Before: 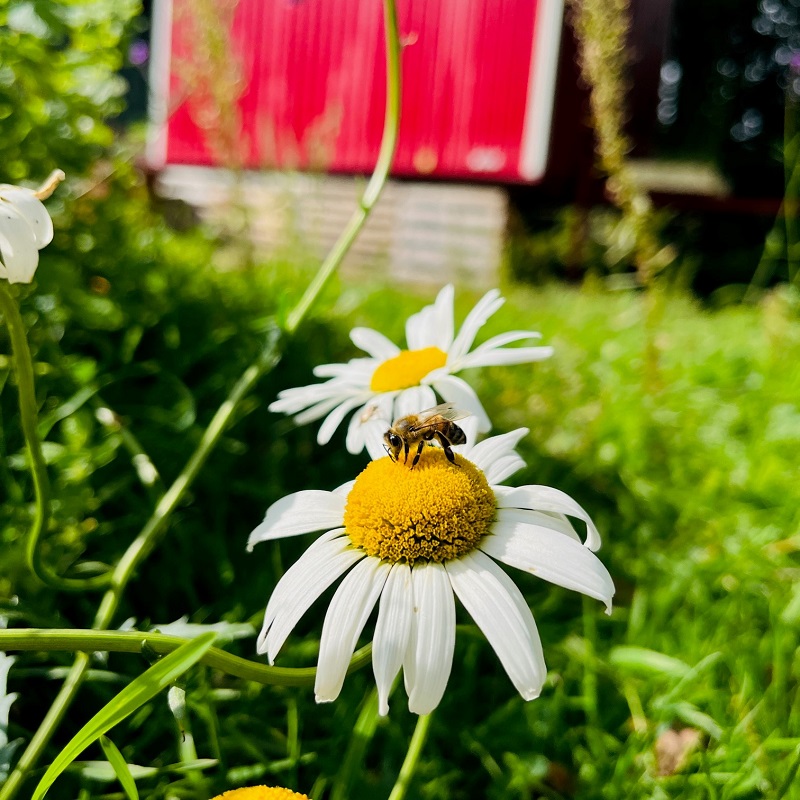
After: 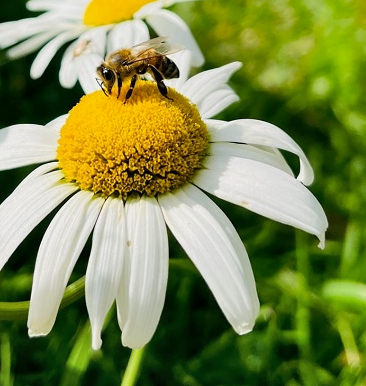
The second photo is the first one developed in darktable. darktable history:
crop: left 35.976%, top 45.819%, right 18.162%, bottom 5.807%
shadows and highlights: shadows 60, soften with gaussian
